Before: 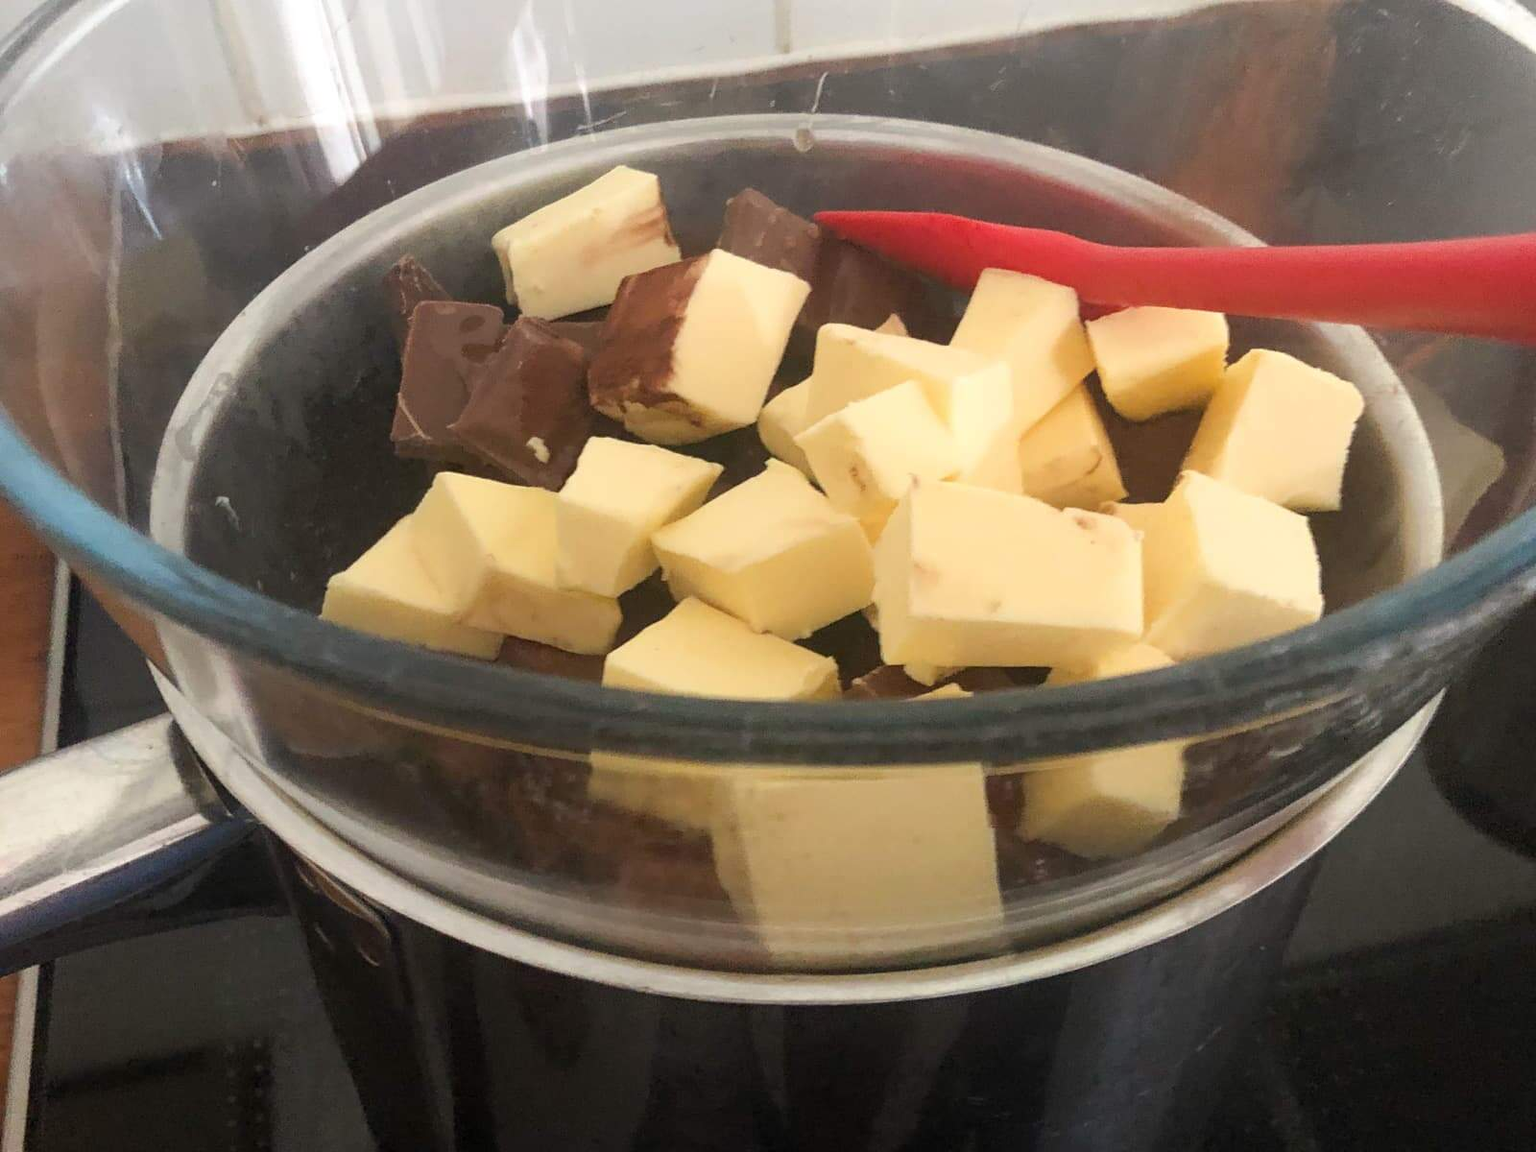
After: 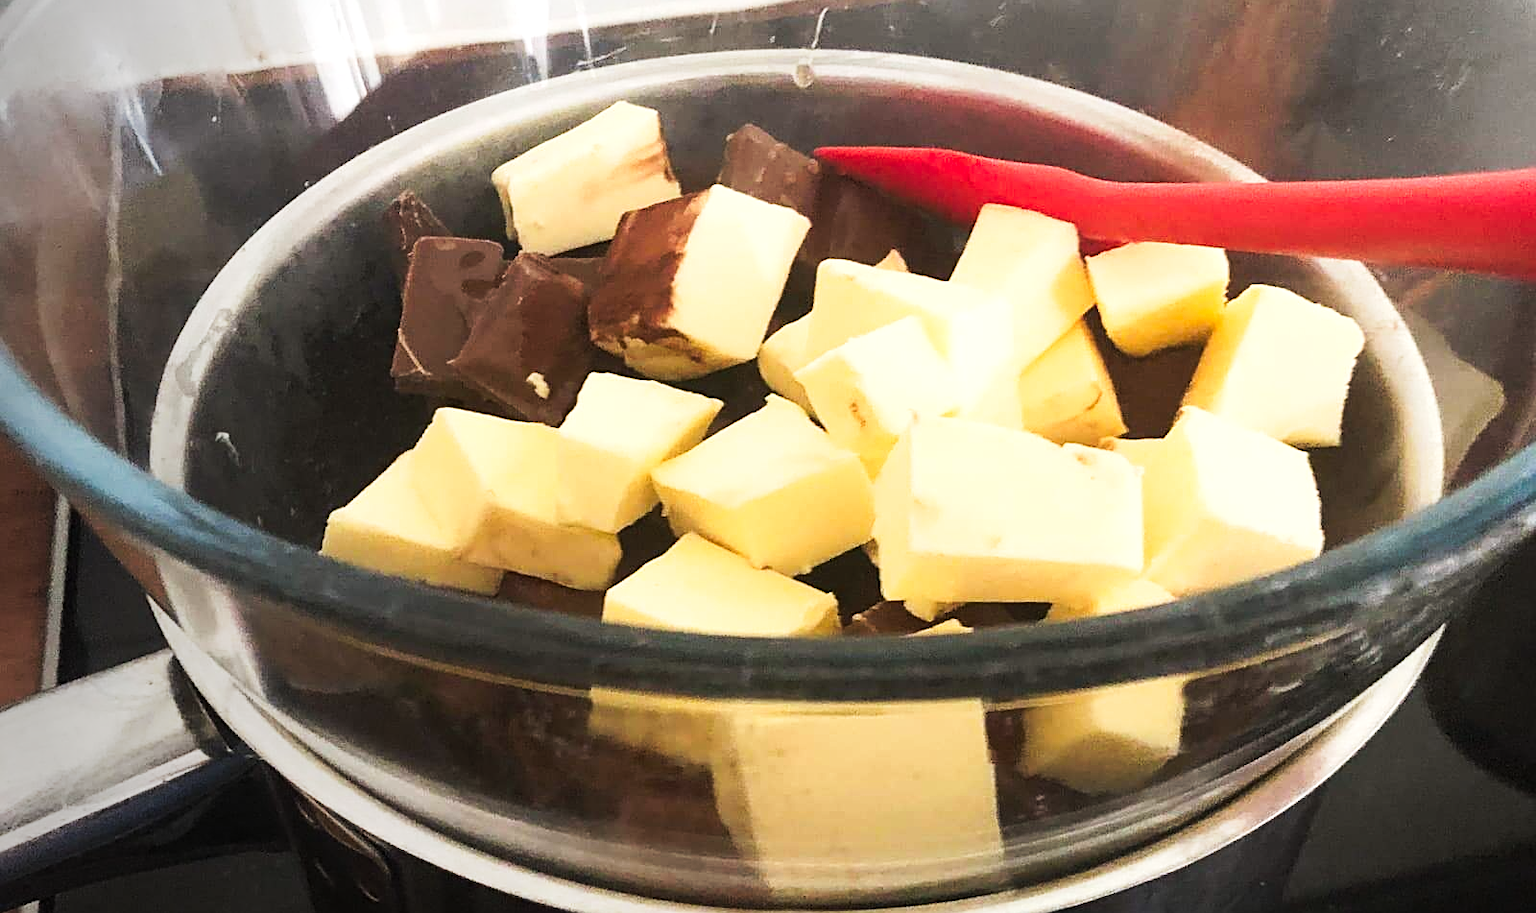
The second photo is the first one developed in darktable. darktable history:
sharpen: on, module defaults
tone equalizer: -8 EV -0.434 EV, -7 EV -0.42 EV, -6 EV -0.355 EV, -5 EV -0.21 EV, -3 EV 0.214 EV, -2 EV 0.34 EV, -1 EV 0.395 EV, +0 EV 0.386 EV, edges refinement/feathering 500, mask exposure compensation -1.57 EV, preserve details no
exposure: black level correction 0.001, compensate exposure bias true, compensate highlight preservation false
crop and rotate: top 5.656%, bottom 14.931%
vignetting: fall-off radius 46.09%, brightness -0.457, saturation -0.307, center (0.218, -0.235)
tone curve: curves: ch0 [(0, 0) (0.003, 0.011) (0.011, 0.019) (0.025, 0.03) (0.044, 0.045) (0.069, 0.061) (0.1, 0.085) (0.136, 0.119) (0.177, 0.159) (0.224, 0.205) (0.277, 0.261) (0.335, 0.329) (0.399, 0.407) (0.468, 0.508) (0.543, 0.606) (0.623, 0.71) (0.709, 0.815) (0.801, 0.903) (0.898, 0.957) (1, 1)], preserve colors none
